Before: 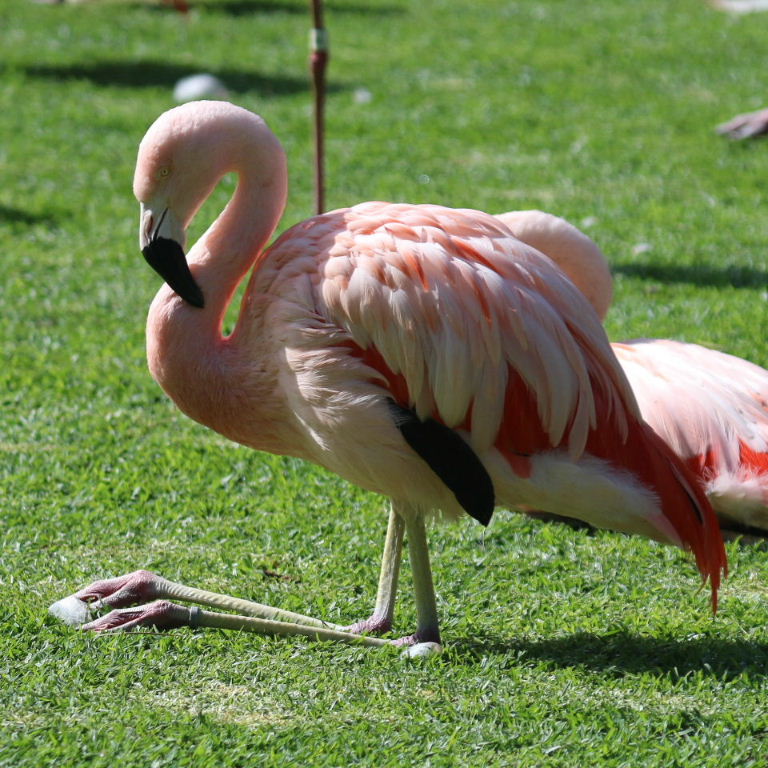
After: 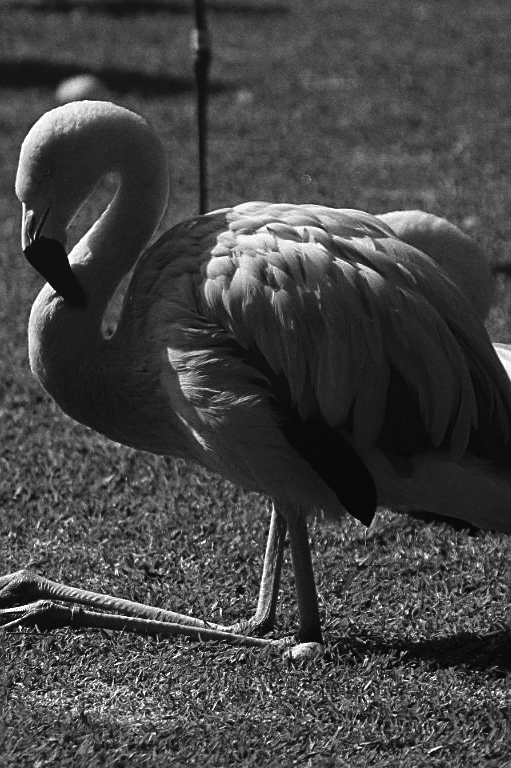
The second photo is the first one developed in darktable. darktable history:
grain: coarseness 0.09 ISO
contrast brightness saturation: contrast -0.03, brightness -0.59, saturation -1
bloom: size 40%
sharpen: on, module defaults
crop: left 15.419%, right 17.914%
